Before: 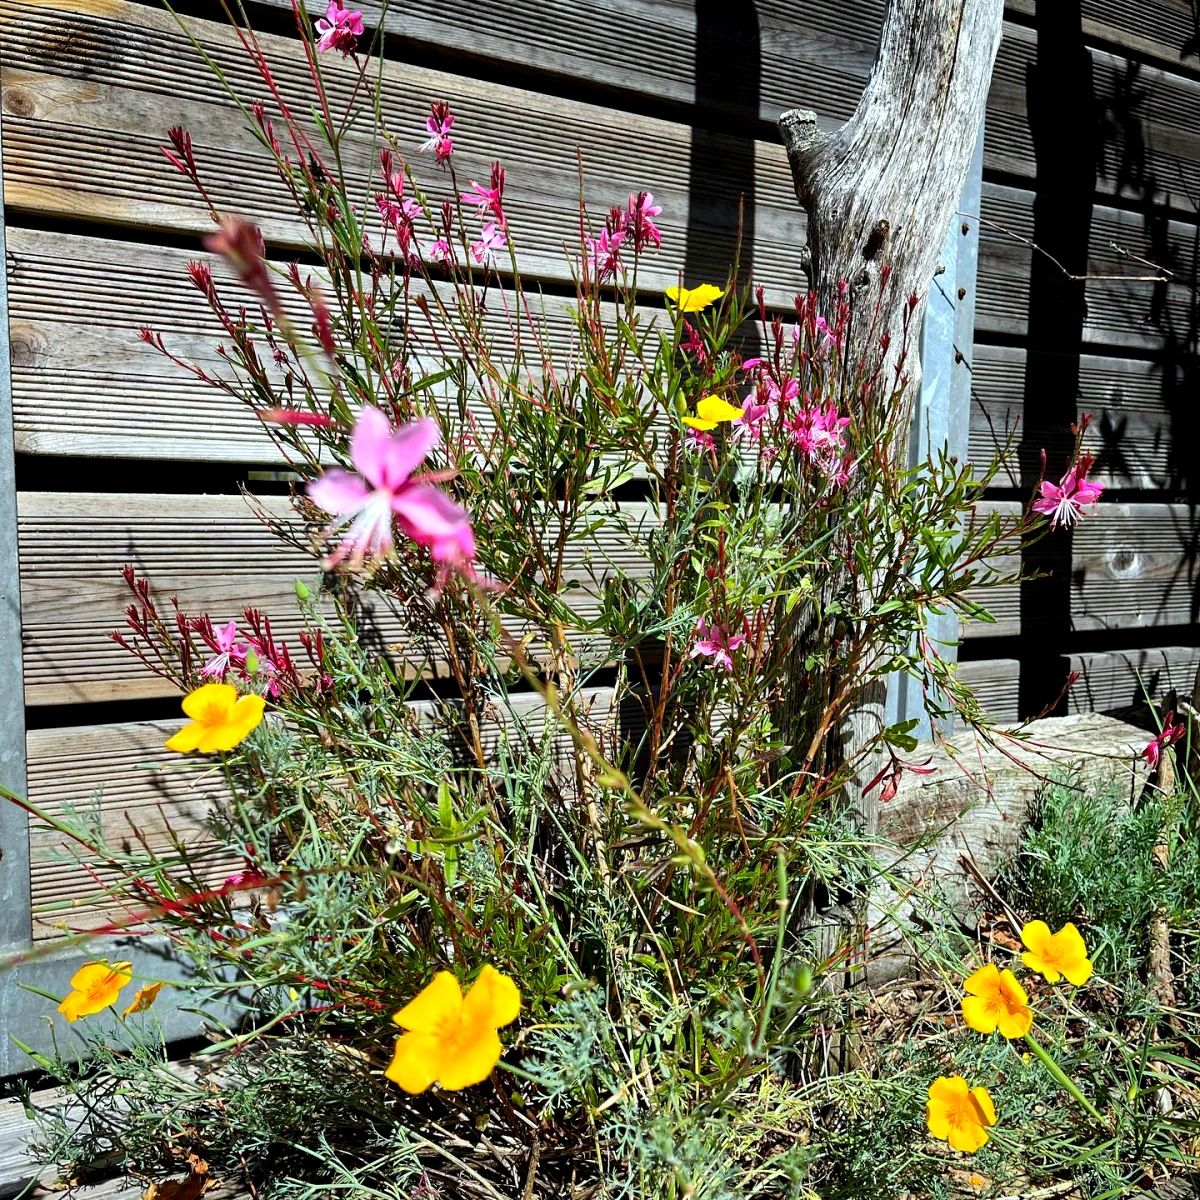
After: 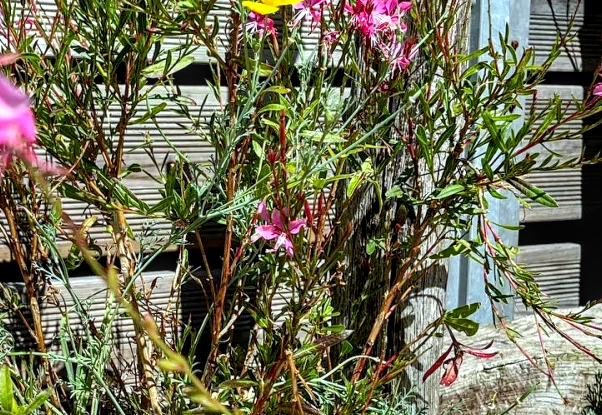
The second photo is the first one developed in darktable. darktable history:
crop: left 36.607%, top 34.735%, right 13.146%, bottom 30.611%
local contrast: detail 130%
